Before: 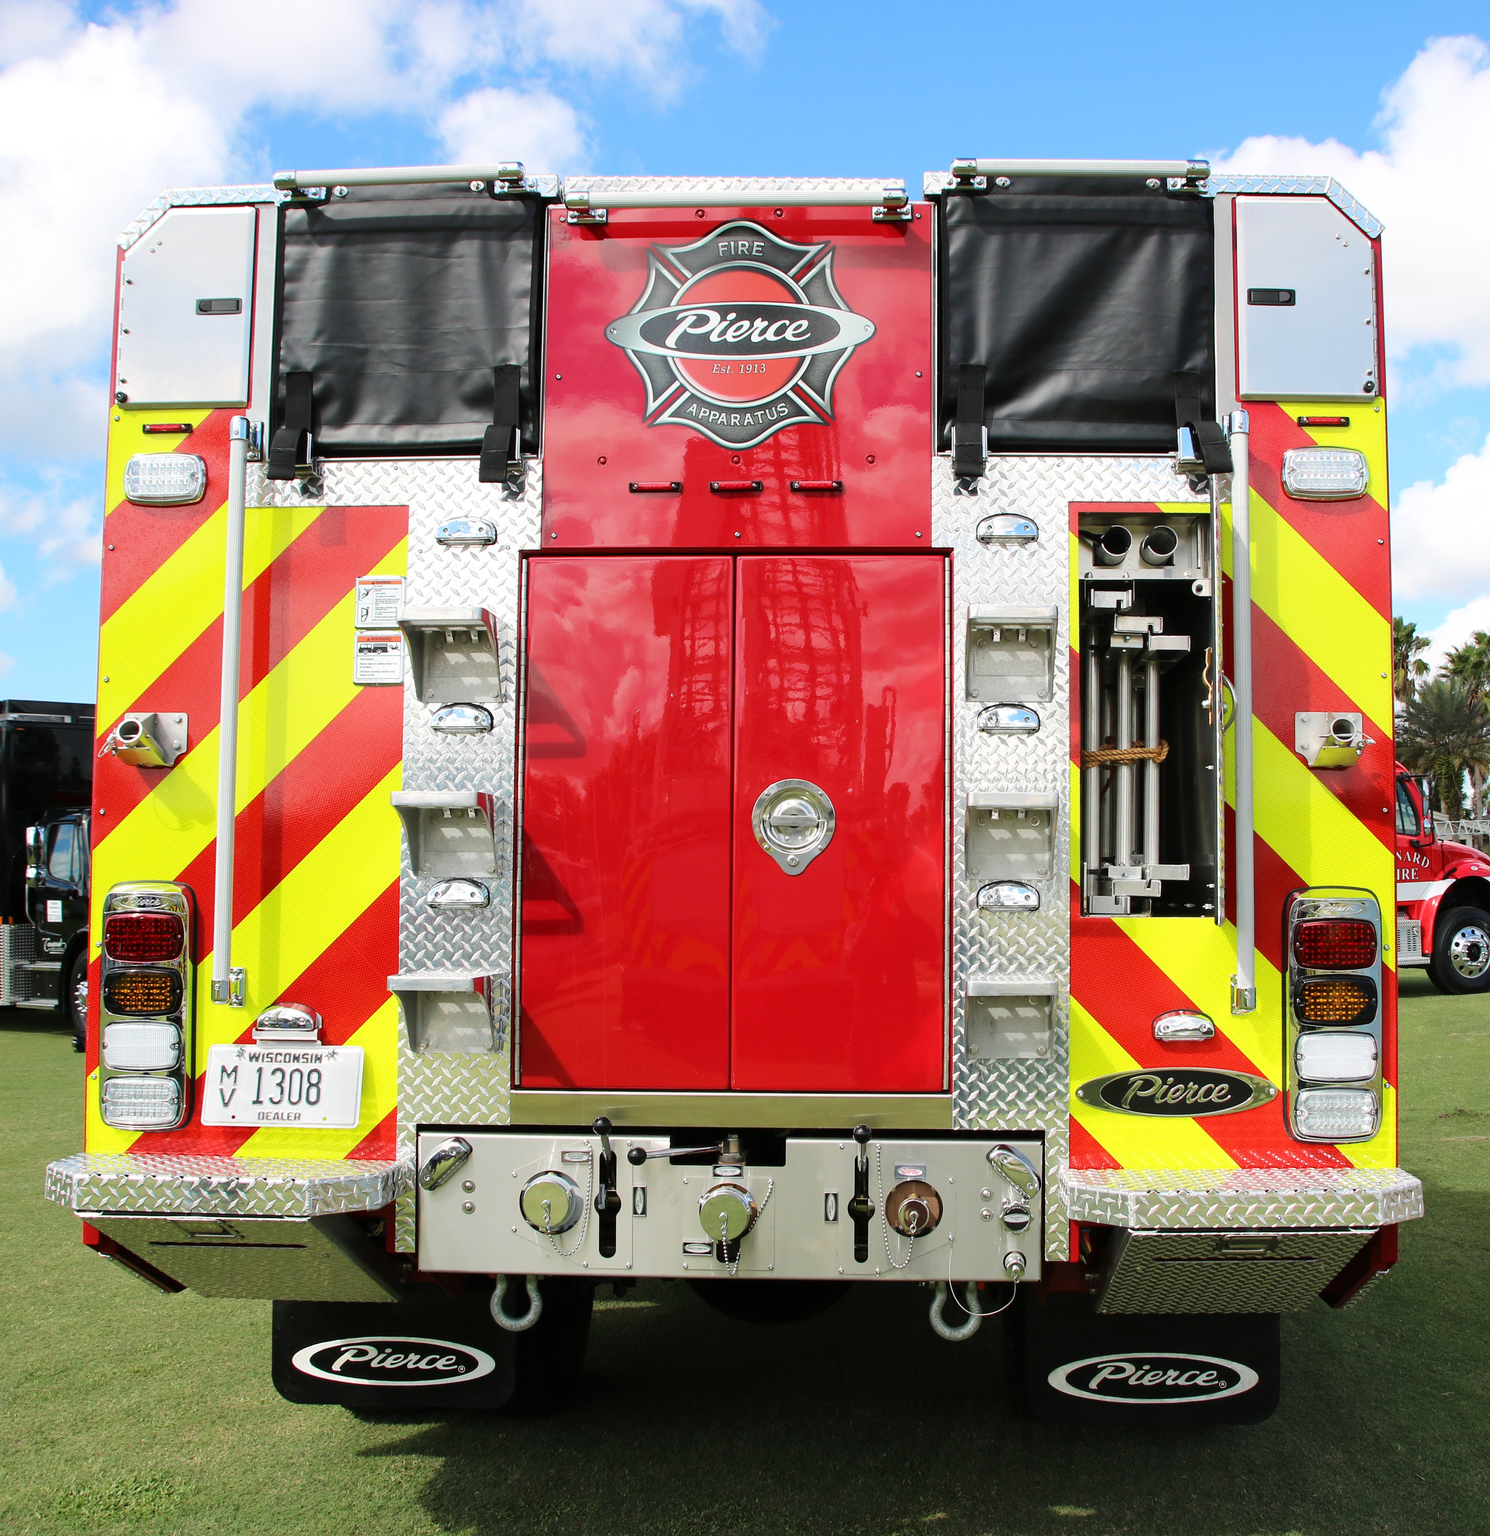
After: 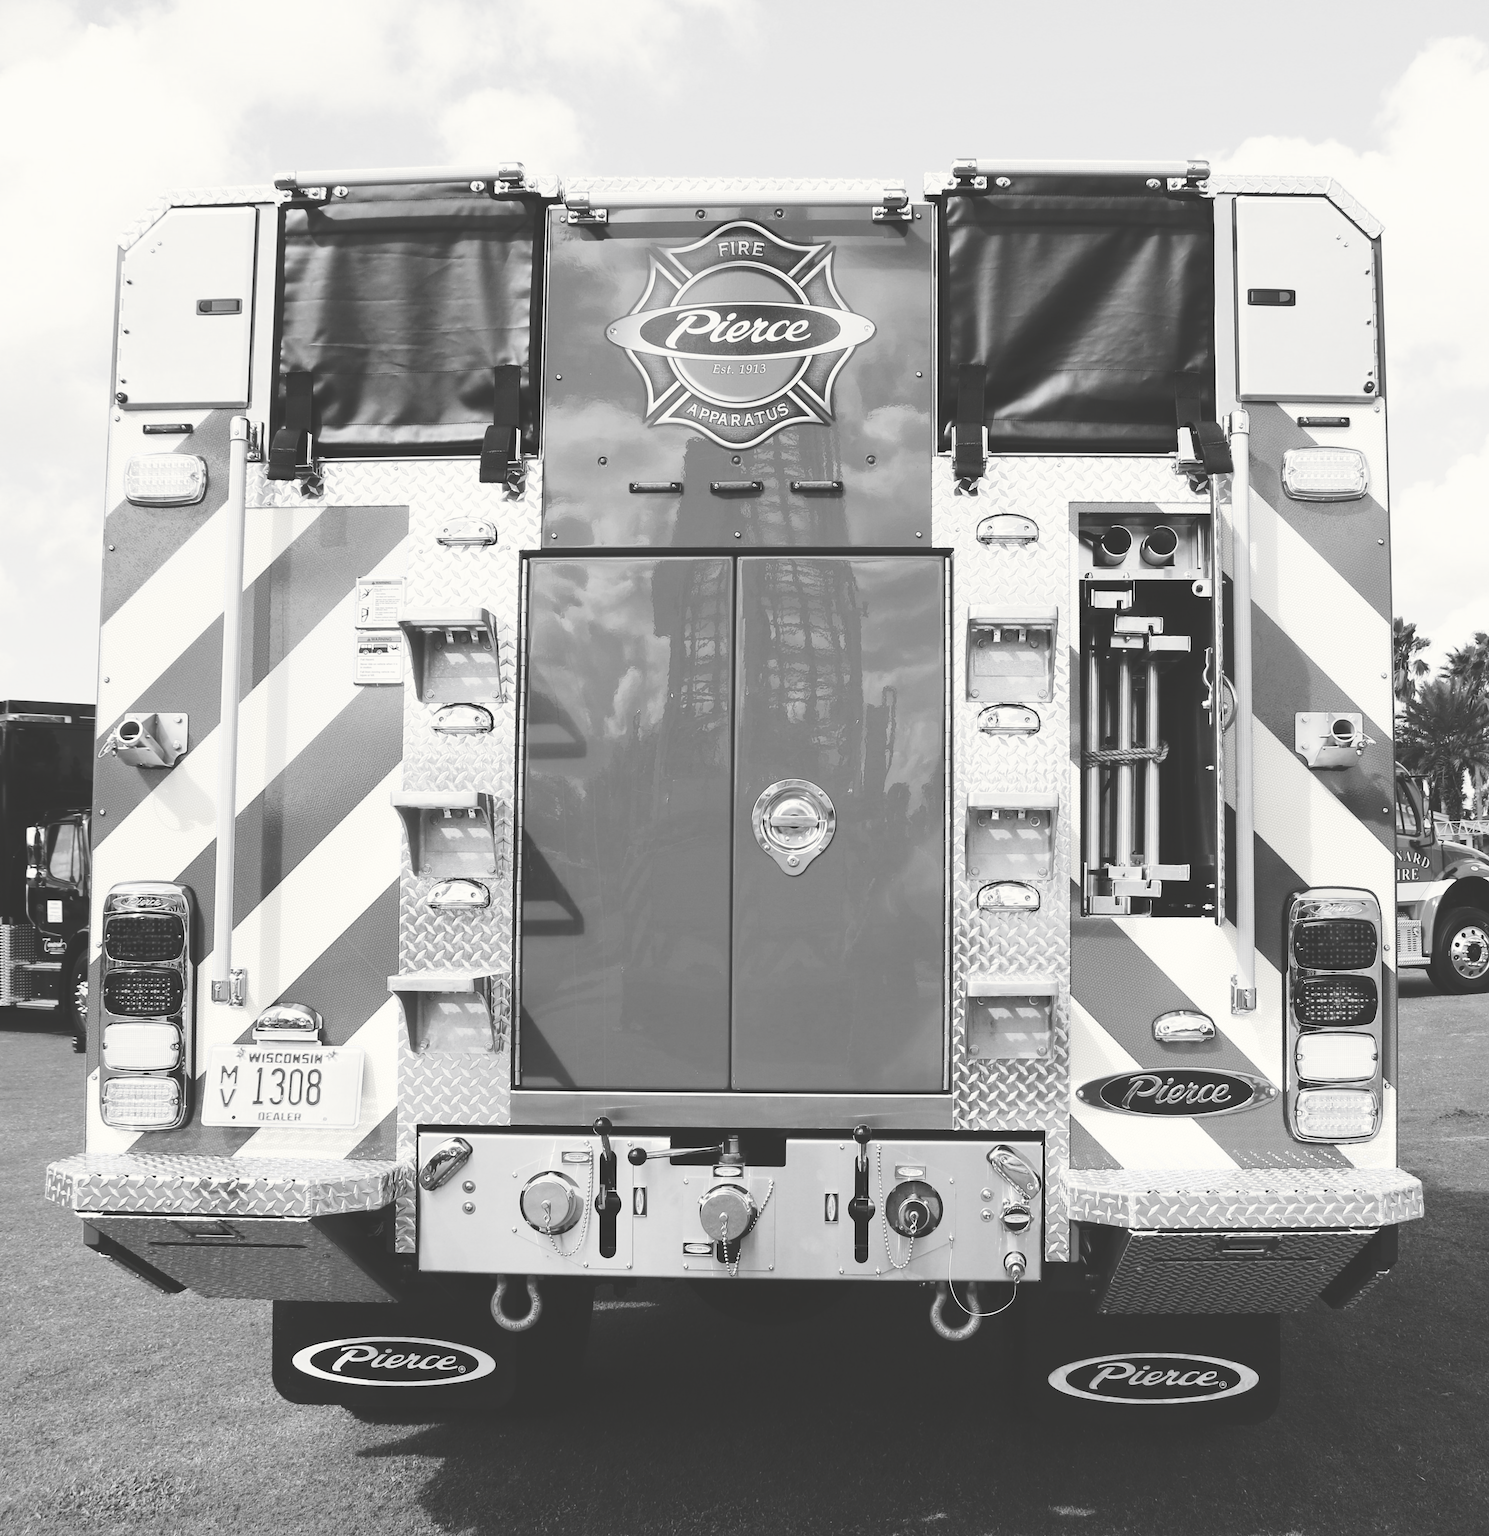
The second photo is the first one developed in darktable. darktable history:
tone curve: curves: ch0 [(0, 0) (0.003, 0.203) (0.011, 0.203) (0.025, 0.21) (0.044, 0.22) (0.069, 0.231) (0.1, 0.243) (0.136, 0.255) (0.177, 0.277) (0.224, 0.305) (0.277, 0.346) (0.335, 0.412) (0.399, 0.492) (0.468, 0.571) (0.543, 0.658) (0.623, 0.75) (0.709, 0.837) (0.801, 0.905) (0.898, 0.955) (1, 1)], preserve colors none
color look up table: target L [94.45, 100.65, 100, 86.7, 75.88, 74.05, 61.19, 57.48, 44.82, 37.82, 31.03, 3.967, 200.91, 84.56, 80.97, 75.52, 65.99, 58.38, 60.17, 64.36, 55.02, 56.32, 37.41, 33.46, 21.71, 100, 85.98, 76.61, 78.07, 76.61, 81.69, 58.64, 59.79, 82.05, 67, 47.64, 75.15, 36.85, 44, 26.21, 26.65, 94.45, 85.98, 84.56, 63.22, 71.1, 68.12, 38.24, 43.19], target a [-0.291, 0.001, -0.652, -0.003, -0.001, 0, 0.001, 0 ×4, -0.091, 0, -0.001, -0.001, 0, 0.001, 0.001, 0, 0, 0.001, 0, 0, 0, -0.001, -0.652, -0.102, -0.002 ×4, 0 ×5, -0.002, 0.001, 0, -0.001, 0, -0.291, -0.102, -0.001, 0 ×5], target b [3.645, -0.003, 8.393, 0.025, 0.004, 0.003, -0.004, 0.003, 0.002, 0.002, 0.002, 1.121, -0.001, 0.003, 0.003, 0.003, -0.004, -0.003, 0.003, 0.003, -0.003, 0.003, -0.002, -0.002, 0.012, 8.393, 1.255, 0.025 ×4, -0.003, 0.003, 0.002, 0.003, 0.003, 0.025, -0.002, -0.003, 0.012, 0.002, 3.645, 1.255, 0.003, -0.003, 0.003, 0.003, 0.002, 0.002], num patches 49
